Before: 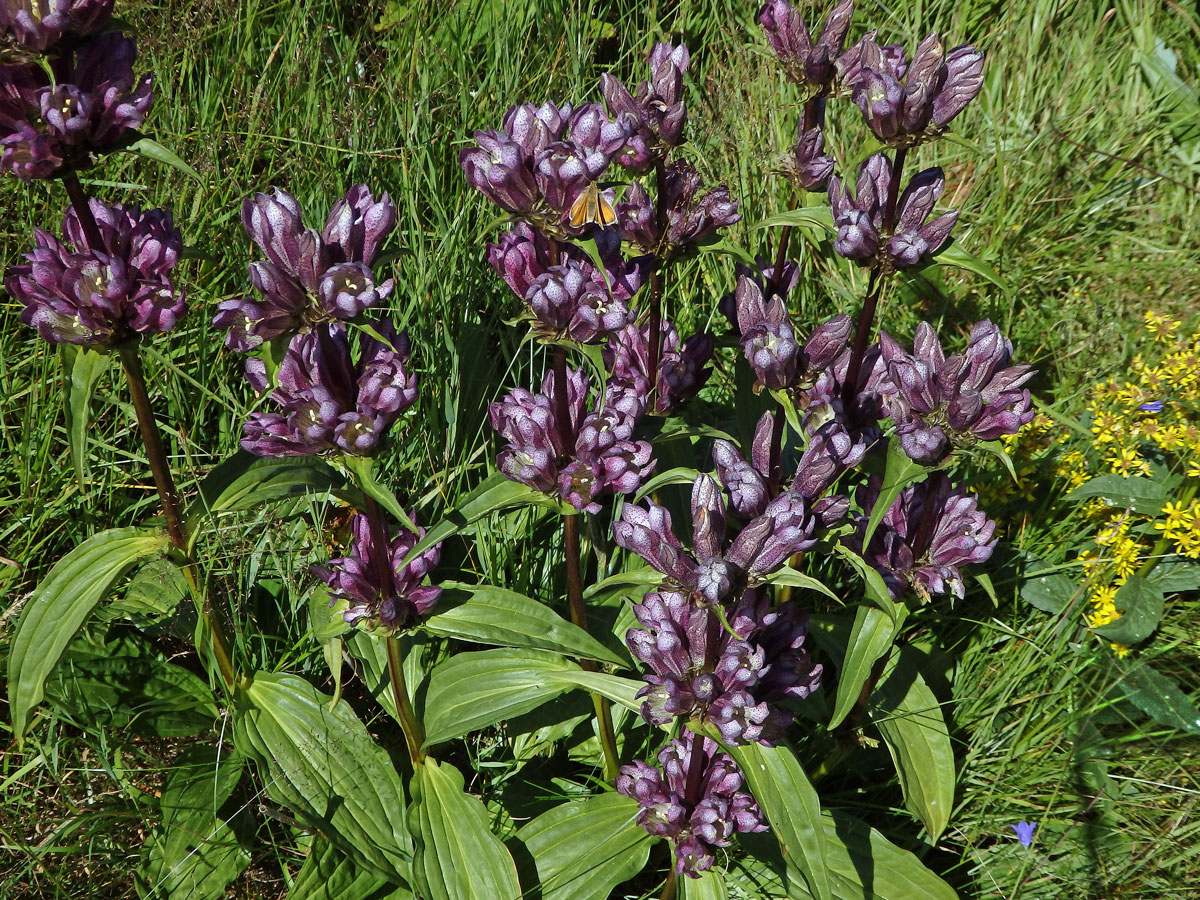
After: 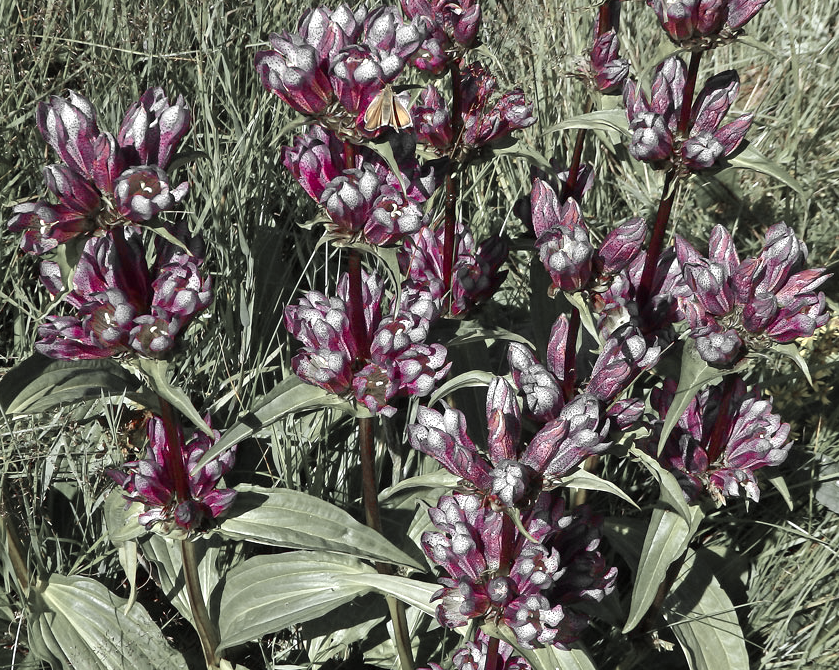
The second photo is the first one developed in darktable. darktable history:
exposure: black level correction 0, exposure 0.5 EV, compensate highlight preservation false
color zones: curves: ch1 [(0, 0.831) (0.08, 0.771) (0.157, 0.268) (0.241, 0.207) (0.562, -0.005) (0.714, -0.013) (0.876, 0.01) (1, 0.831)]
crop and rotate: left 17.124%, top 10.886%, right 12.896%, bottom 14.595%
